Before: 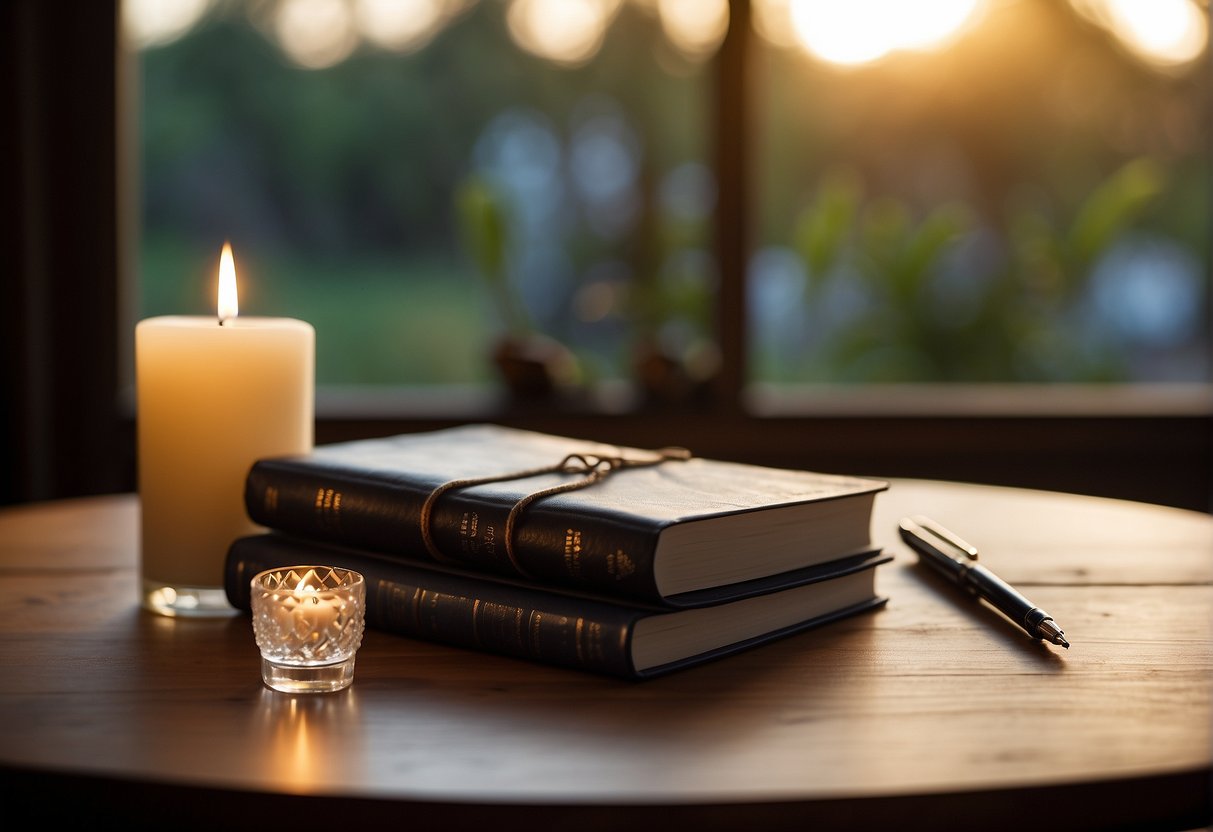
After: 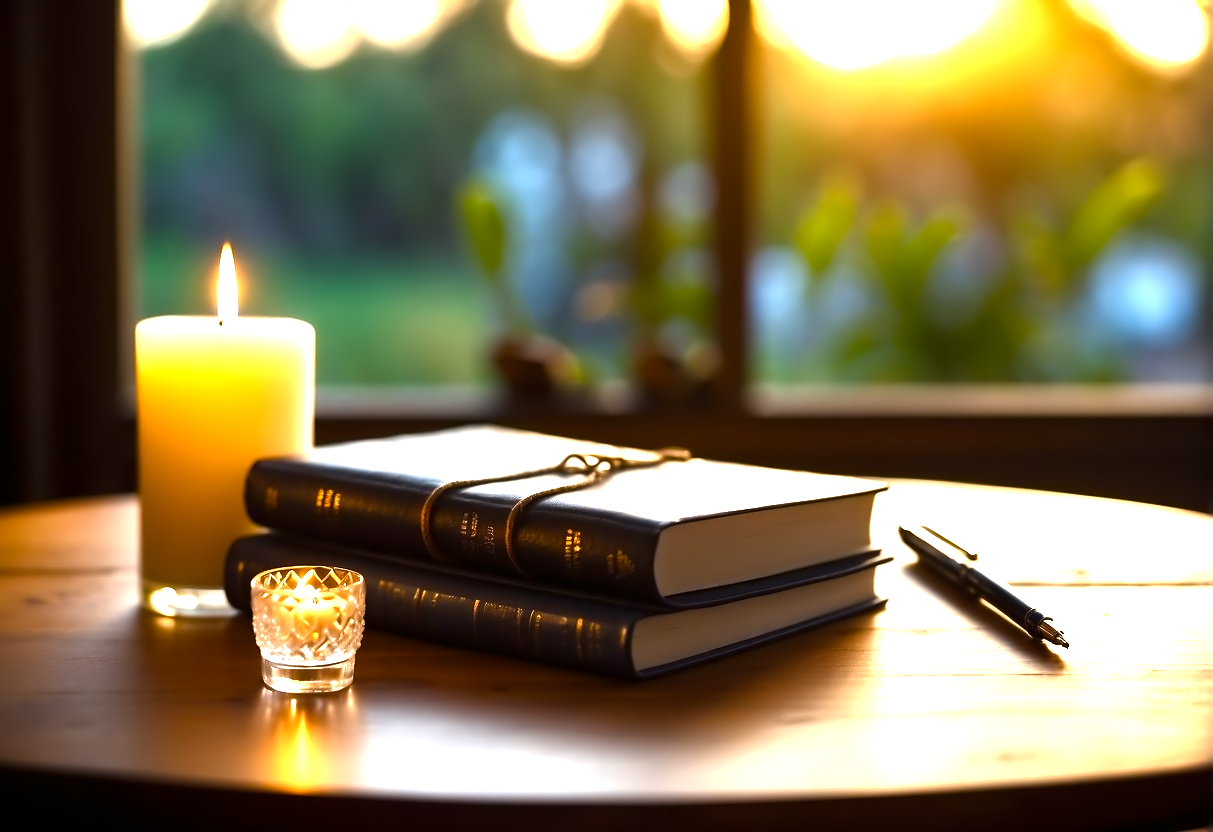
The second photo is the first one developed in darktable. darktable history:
contrast equalizer: octaves 7, y [[0.5 ×6], [0.5 ×6], [0.5 ×6], [0, 0.033, 0.067, 0.1, 0.133, 0.167], [0, 0.05, 0.1, 0.15, 0.2, 0.25]]
exposure: exposure 1.137 EV, compensate highlight preservation false
color balance rgb: linear chroma grading › global chroma 16.62%, perceptual saturation grading › highlights -8.63%, perceptual saturation grading › mid-tones 18.66%, perceptual saturation grading › shadows 28.49%, perceptual brilliance grading › highlights 14.22%, perceptual brilliance grading › shadows -18.96%, global vibrance 27.71%
